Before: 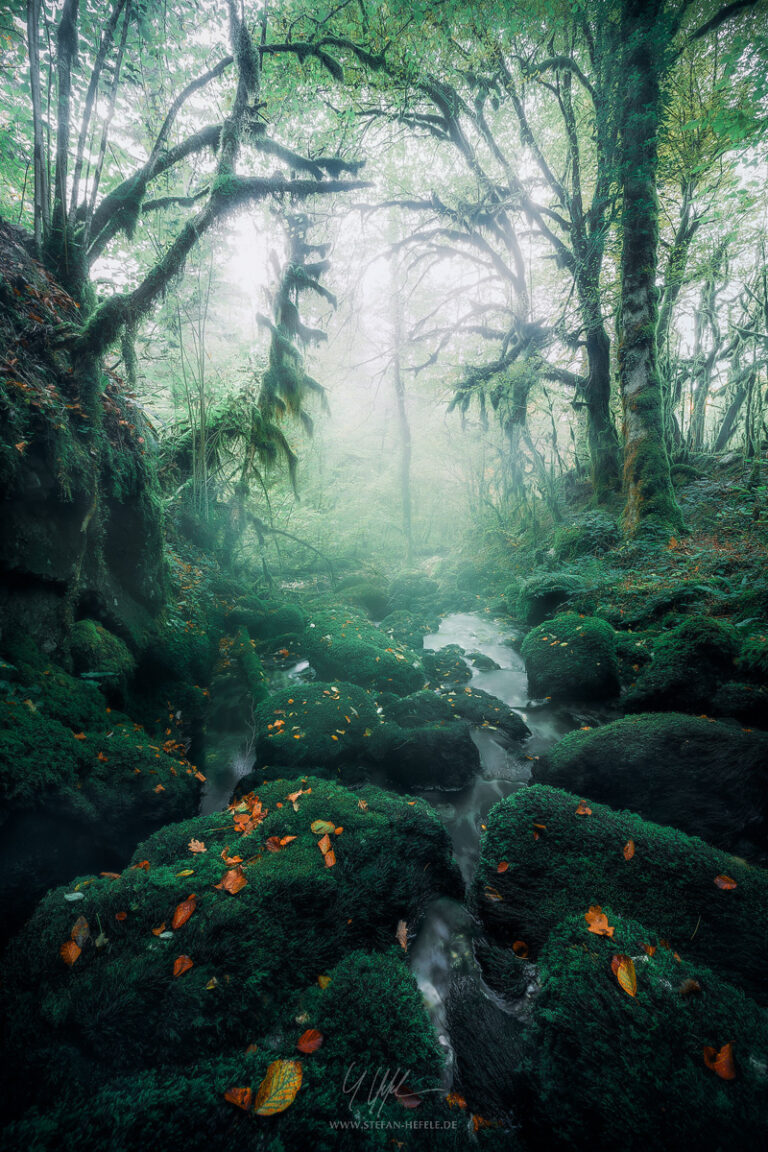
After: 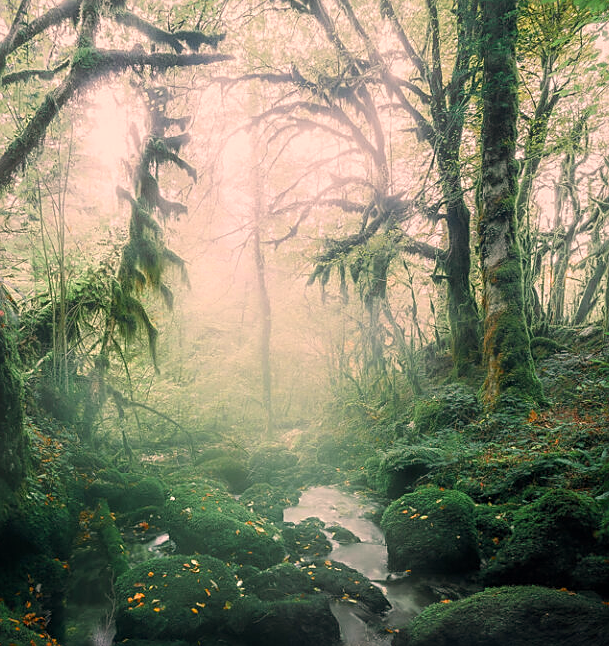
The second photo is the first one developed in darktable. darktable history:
crop: left 18.252%, top 11.105%, right 2.352%, bottom 32.787%
color correction: highlights a* 17.66, highlights b* 18.46
color balance rgb: shadows lift › chroma 3.54%, shadows lift › hue 89.12°, perceptual saturation grading › global saturation -2.164%, perceptual saturation grading › highlights -6.986%, perceptual saturation grading › mid-tones 7.905%, perceptual saturation grading › shadows 3.4%, global vibrance 20%
sharpen: on, module defaults
